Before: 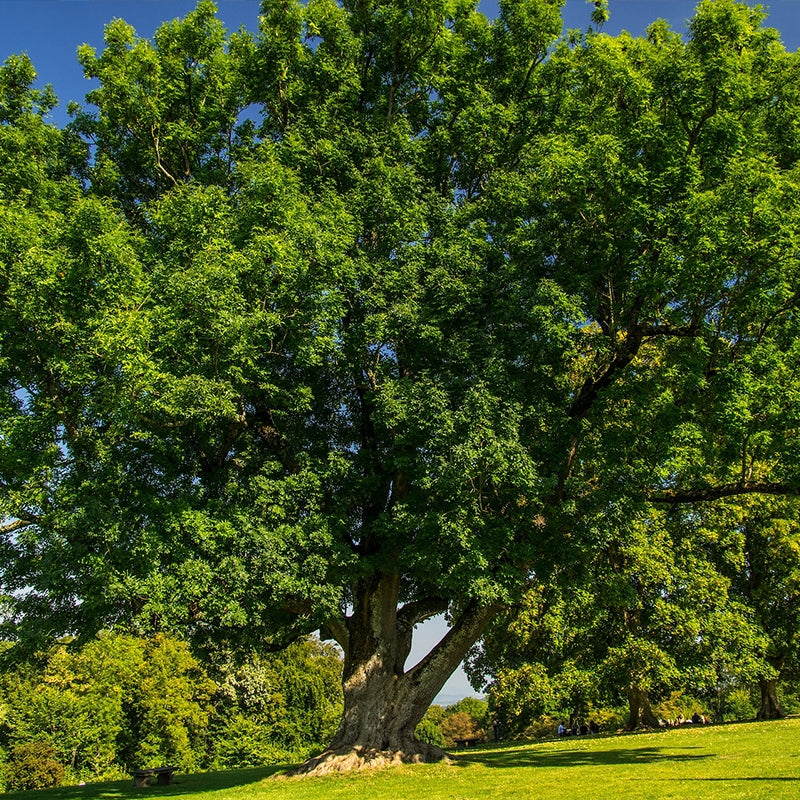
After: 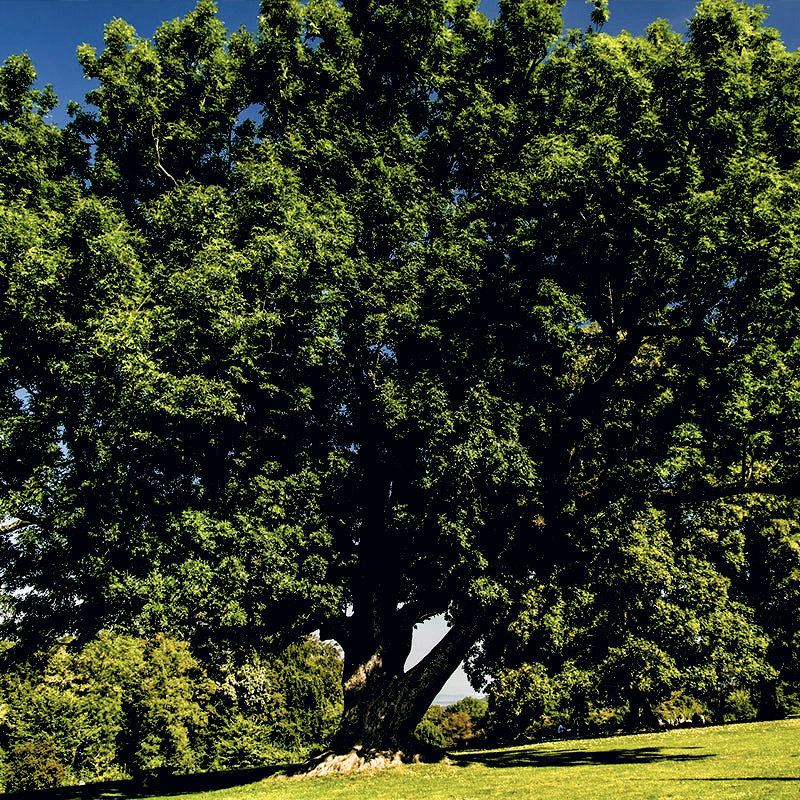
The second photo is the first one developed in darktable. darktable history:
exposure: black level correction 0.047, exposure 0.012 EV, compensate highlight preservation false
filmic rgb: black relative exposure -8.29 EV, white relative exposure 2.2 EV, target white luminance 99.982%, hardness 7.15, latitude 75.53%, contrast 1.324, highlights saturation mix -2.53%, shadows ↔ highlights balance 29.93%
color correction: highlights a* 2.79, highlights b* 5.02, shadows a* -2.35, shadows b* -4.85, saturation 0.802
